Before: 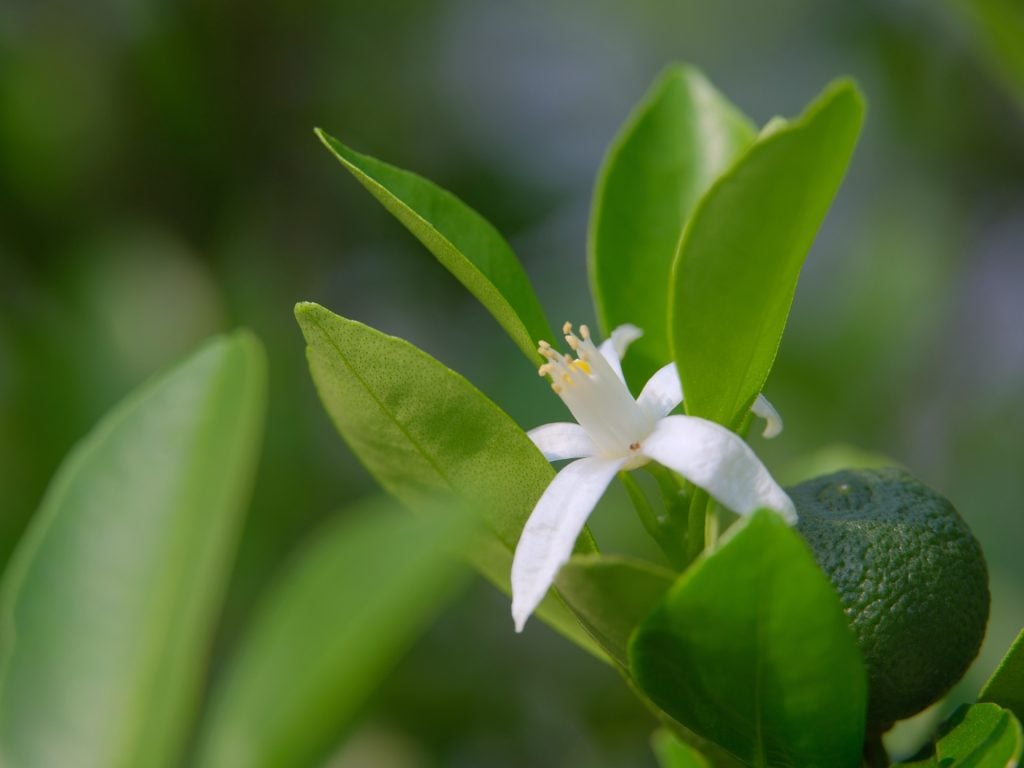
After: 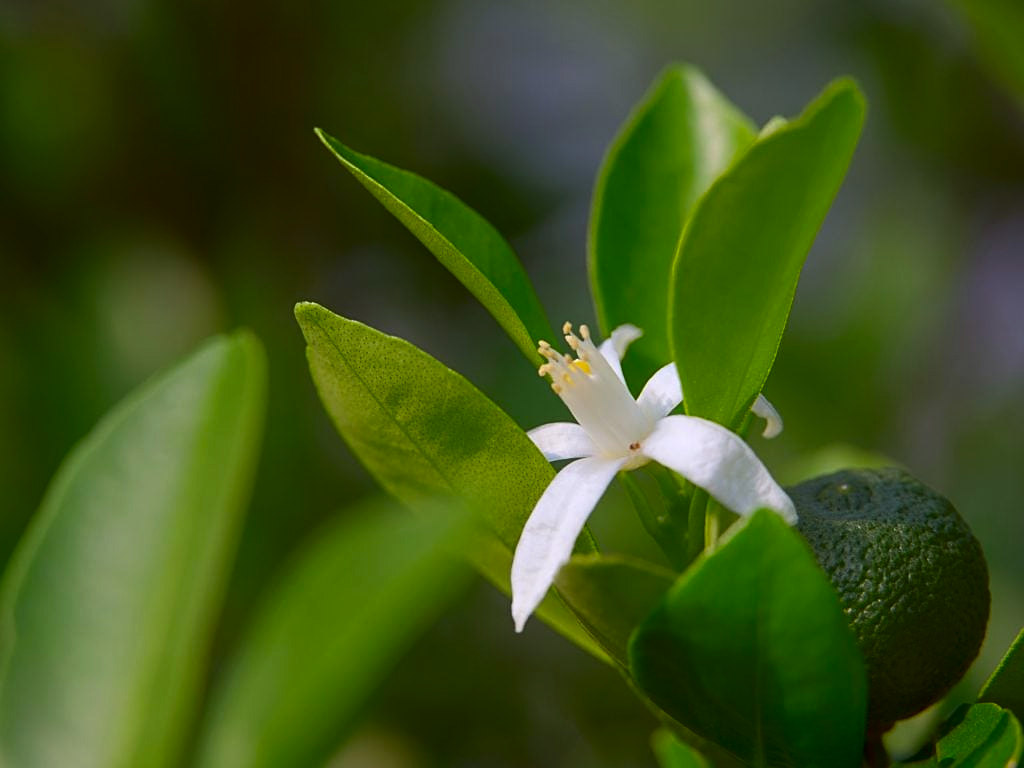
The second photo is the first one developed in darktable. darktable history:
contrast brightness saturation: contrast 0.12, brightness -0.12, saturation 0.2
tone equalizer: on, module defaults
sharpen: on, module defaults
color balance: mode lift, gamma, gain (sRGB), lift [1, 1.049, 1, 1]
